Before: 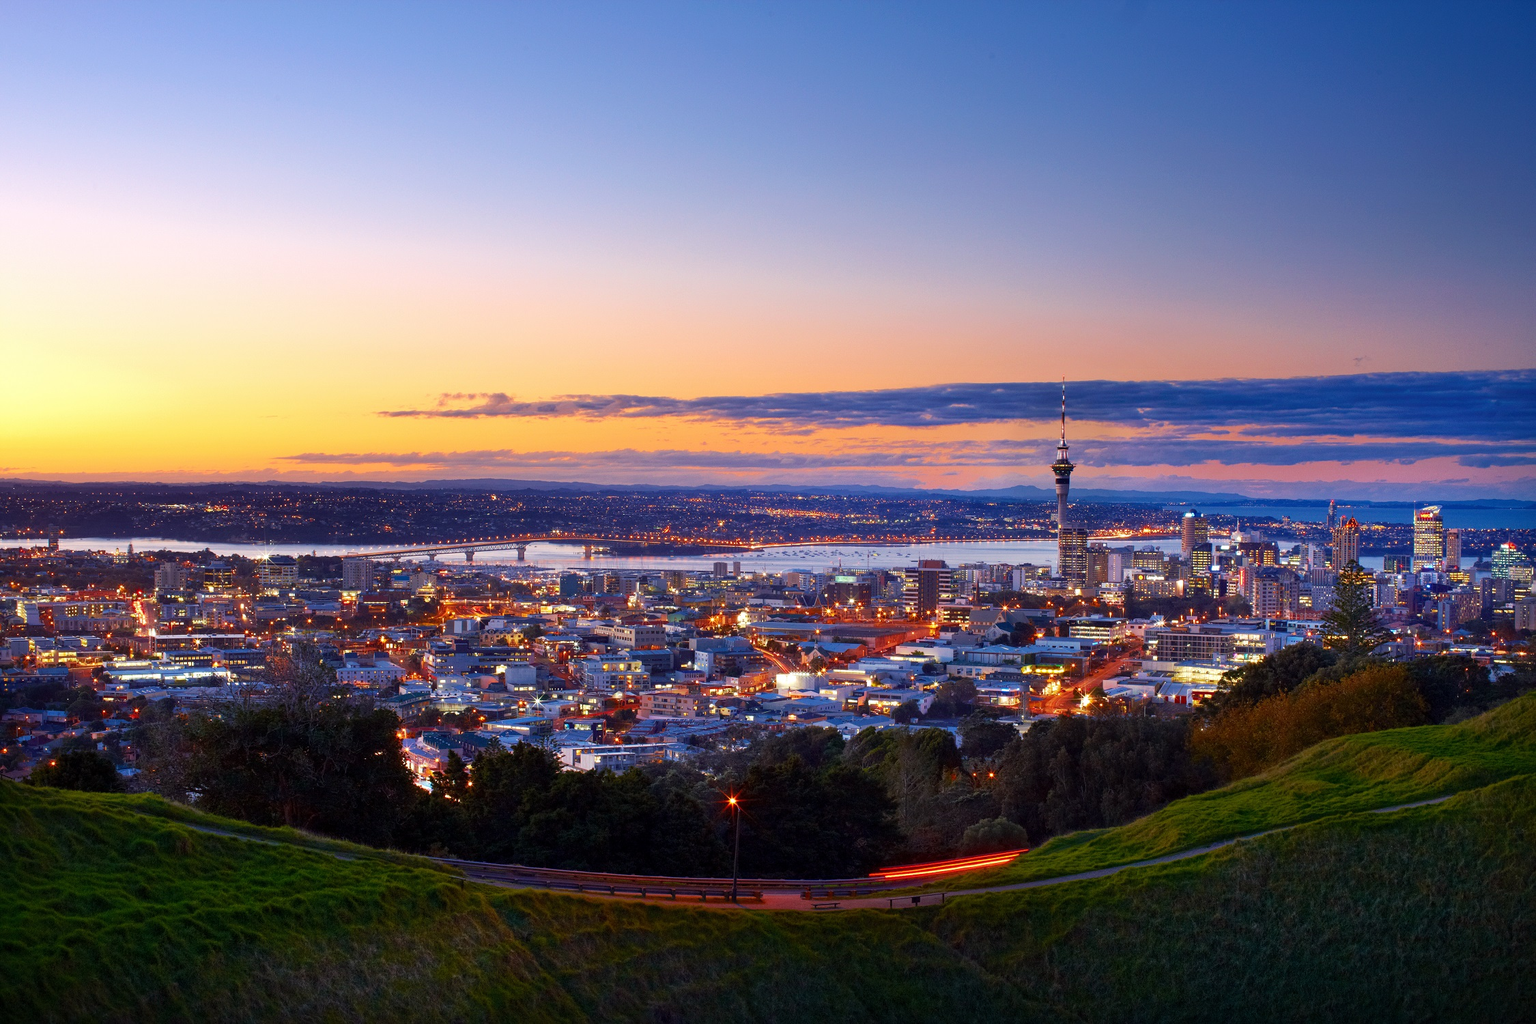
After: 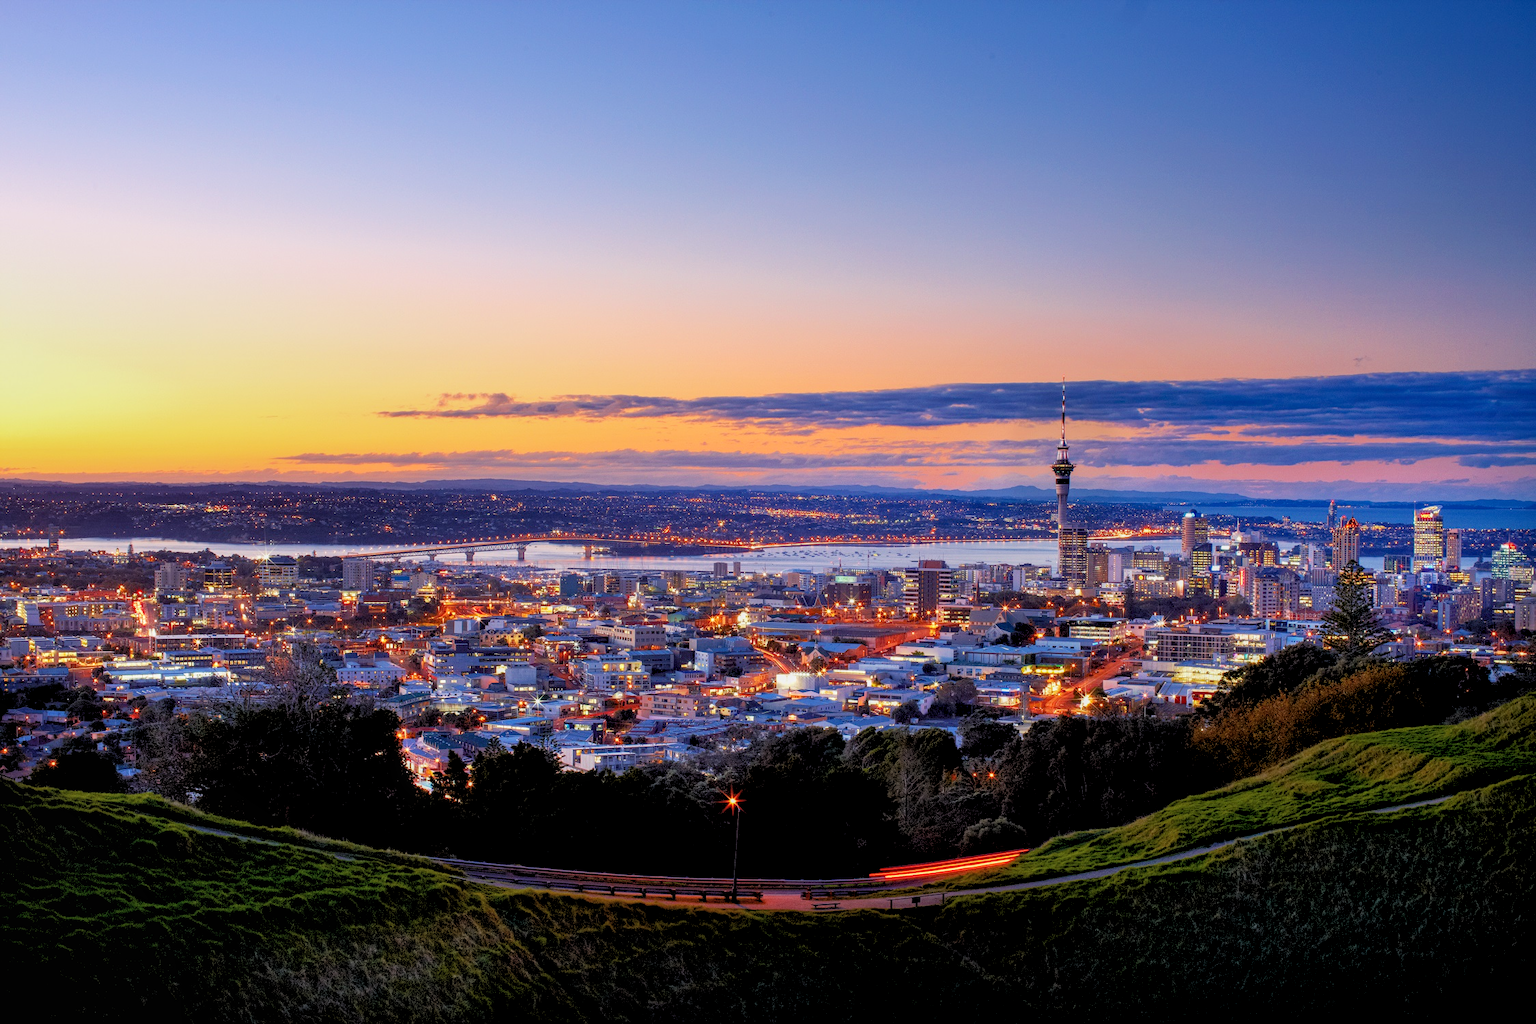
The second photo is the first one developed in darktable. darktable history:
local contrast: on, module defaults
rgb levels: preserve colors sum RGB, levels [[0.038, 0.433, 0.934], [0, 0.5, 1], [0, 0.5, 1]]
